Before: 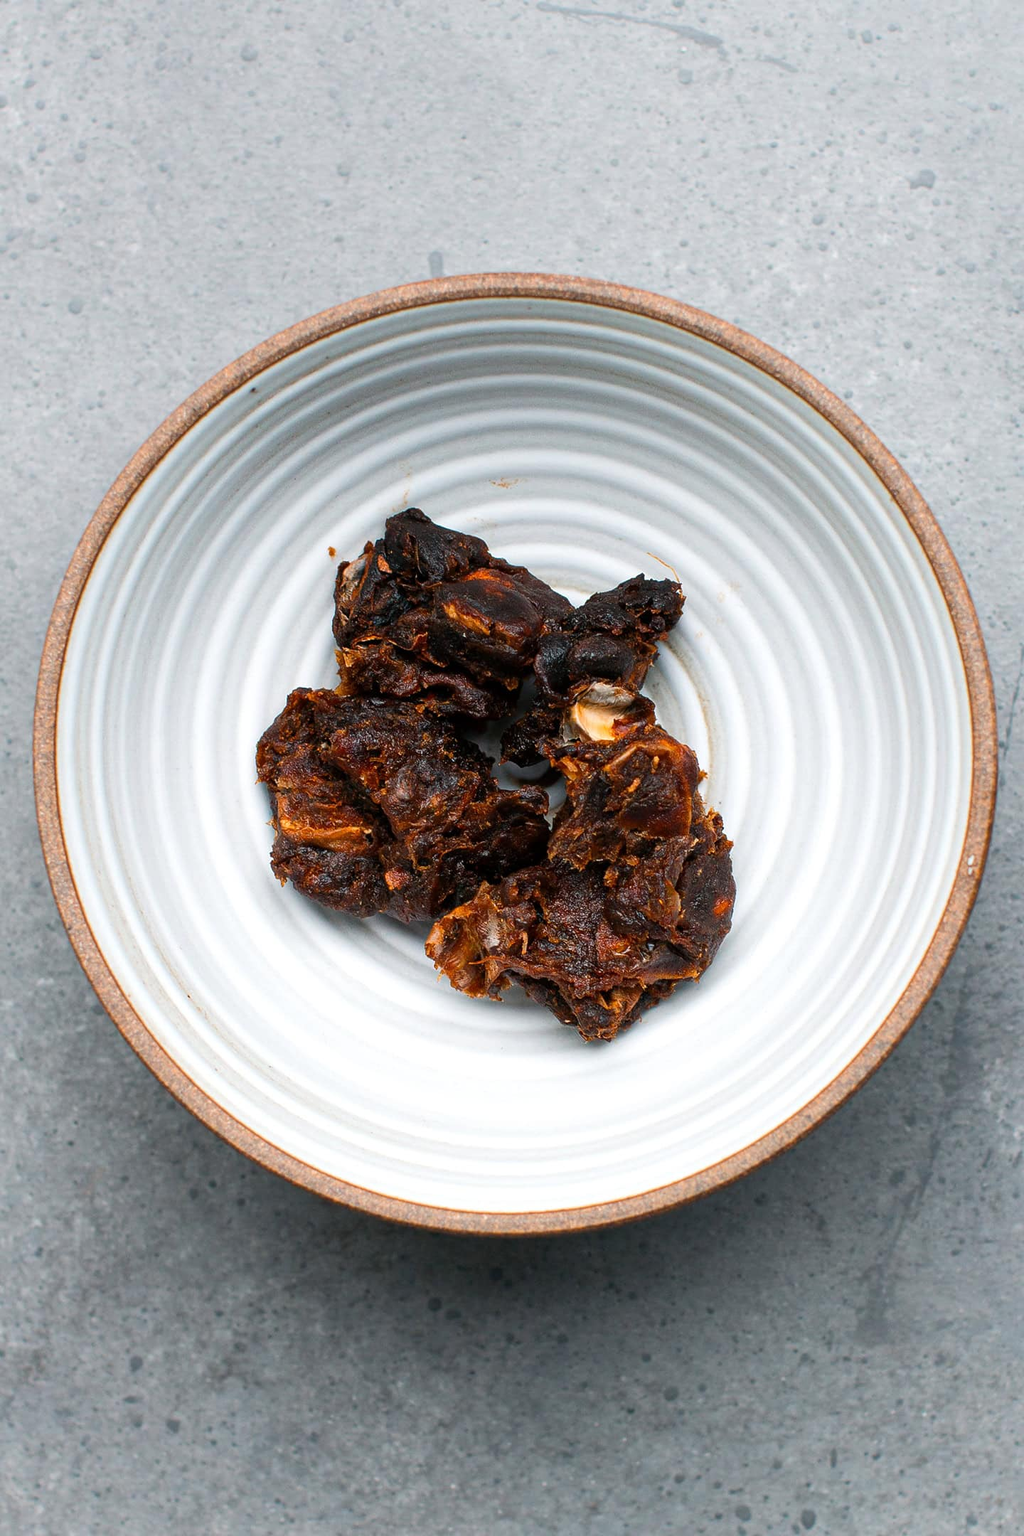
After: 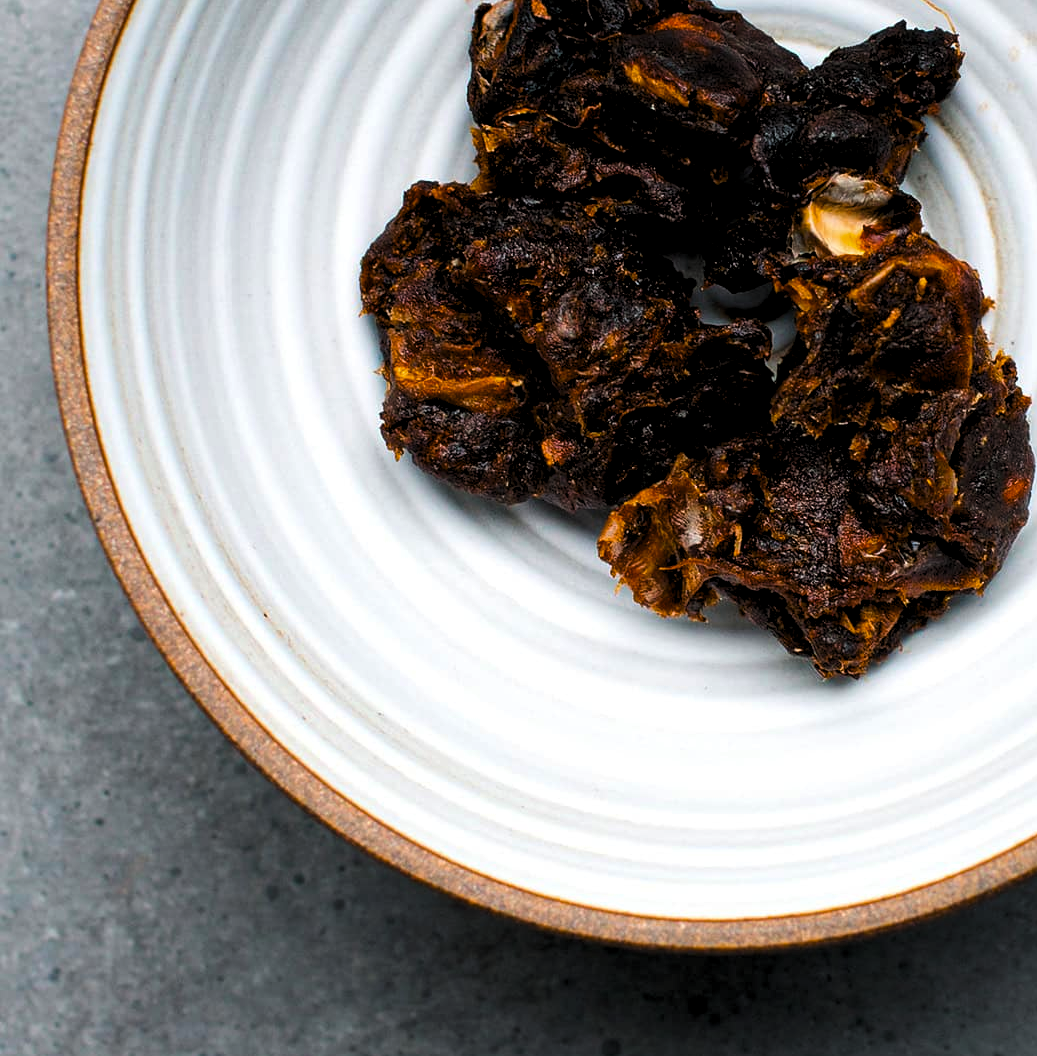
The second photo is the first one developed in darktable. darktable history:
crop: top 36.409%, right 27.934%, bottom 14.661%
color balance rgb: perceptual saturation grading › global saturation 30.35%, global vibrance 20%
levels: levels [0.116, 0.574, 1]
